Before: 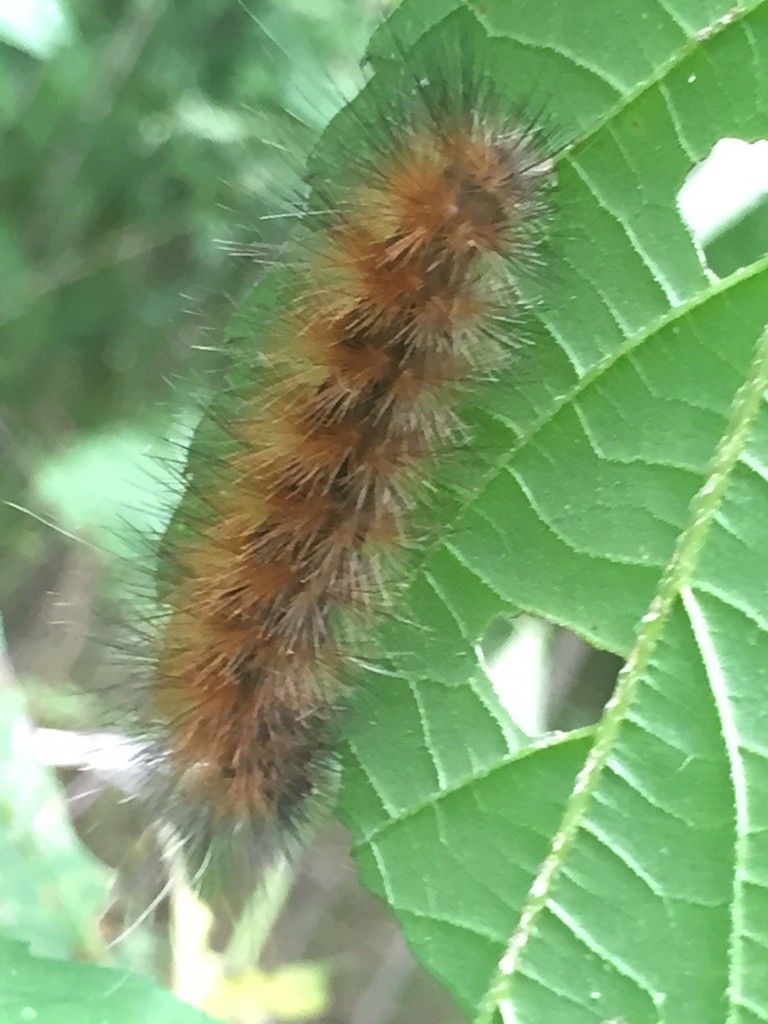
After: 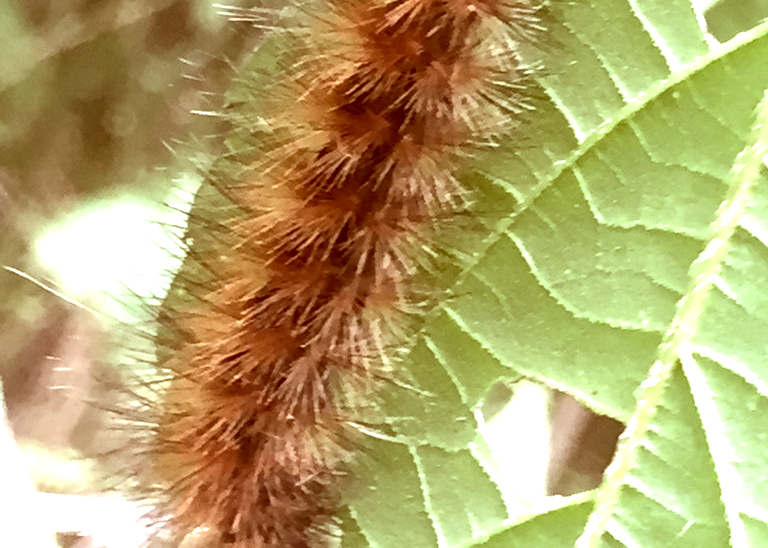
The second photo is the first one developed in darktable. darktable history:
color correction: highlights a* 9.03, highlights b* 8.71, shadows a* 40, shadows b* 40, saturation 0.8
crop and rotate: top 23.043%, bottom 23.437%
tone equalizer: -8 EV -1.08 EV, -7 EV -1.01 EV, -6 EV -0.867 EV, -5 EV -0.578 EV, -3 EV 0.578 EV, -2 EV 0.867 EV, -1 EV 1.01 EV, +0 EV 1.08 EV, edges refinement/feathering 500, mask exposure compensation -1.57 EV, preserve details no
local contrast: on, module defaults
